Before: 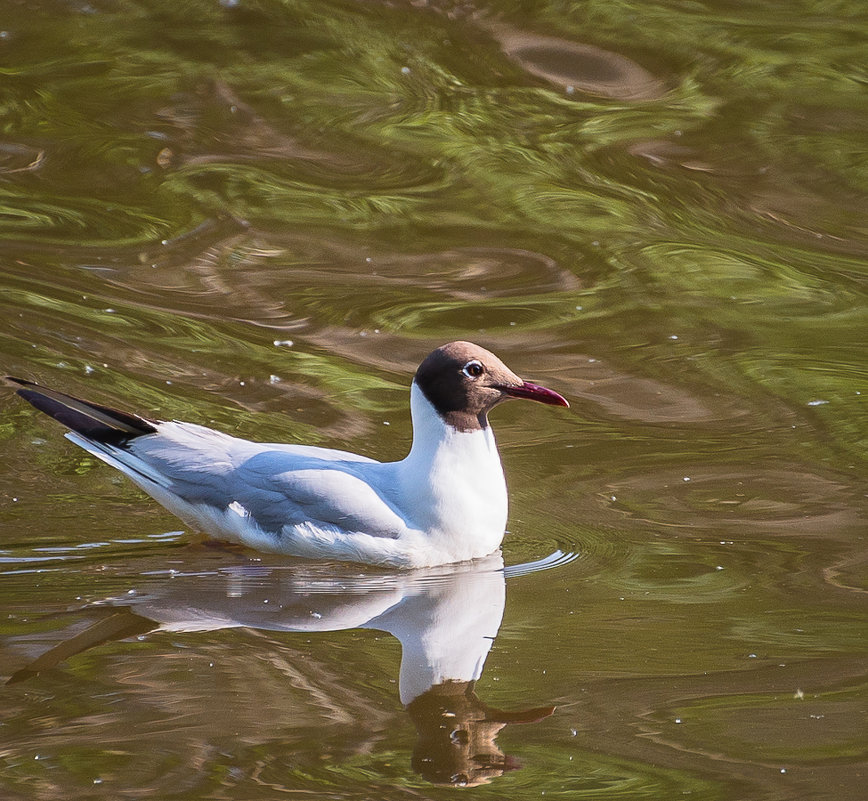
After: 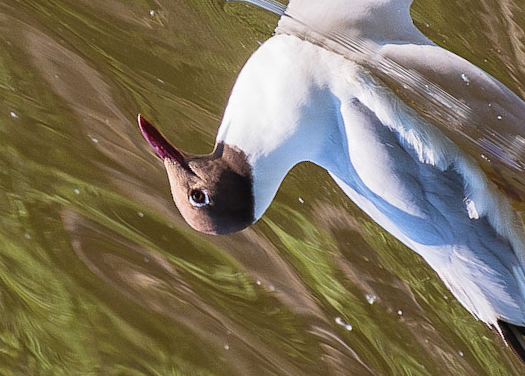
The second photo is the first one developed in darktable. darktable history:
crop and rotate: angle 146.78°, left 9.114%, top 15.618%, right 4.369%, bottom 17.182%
